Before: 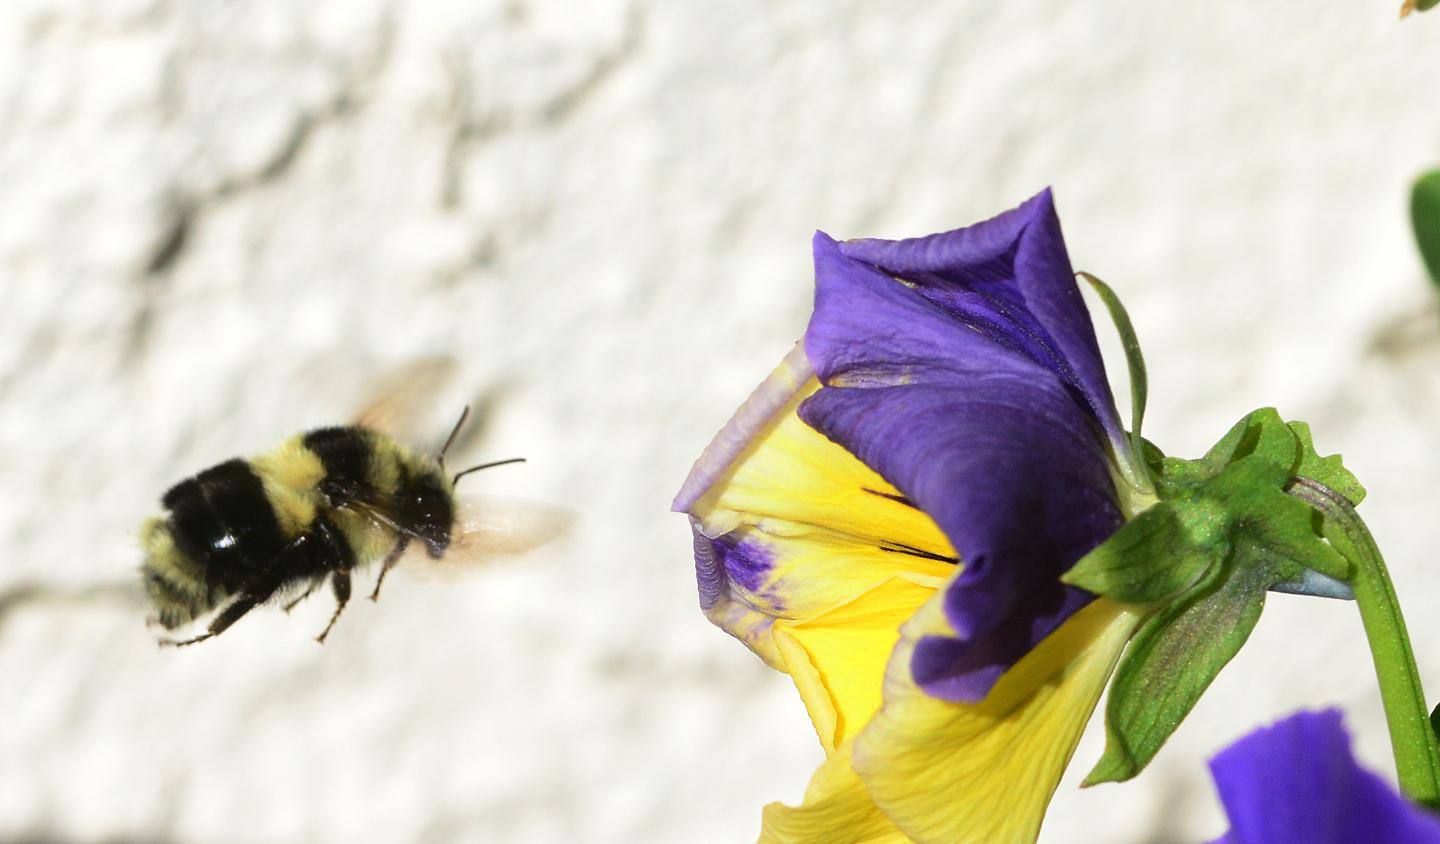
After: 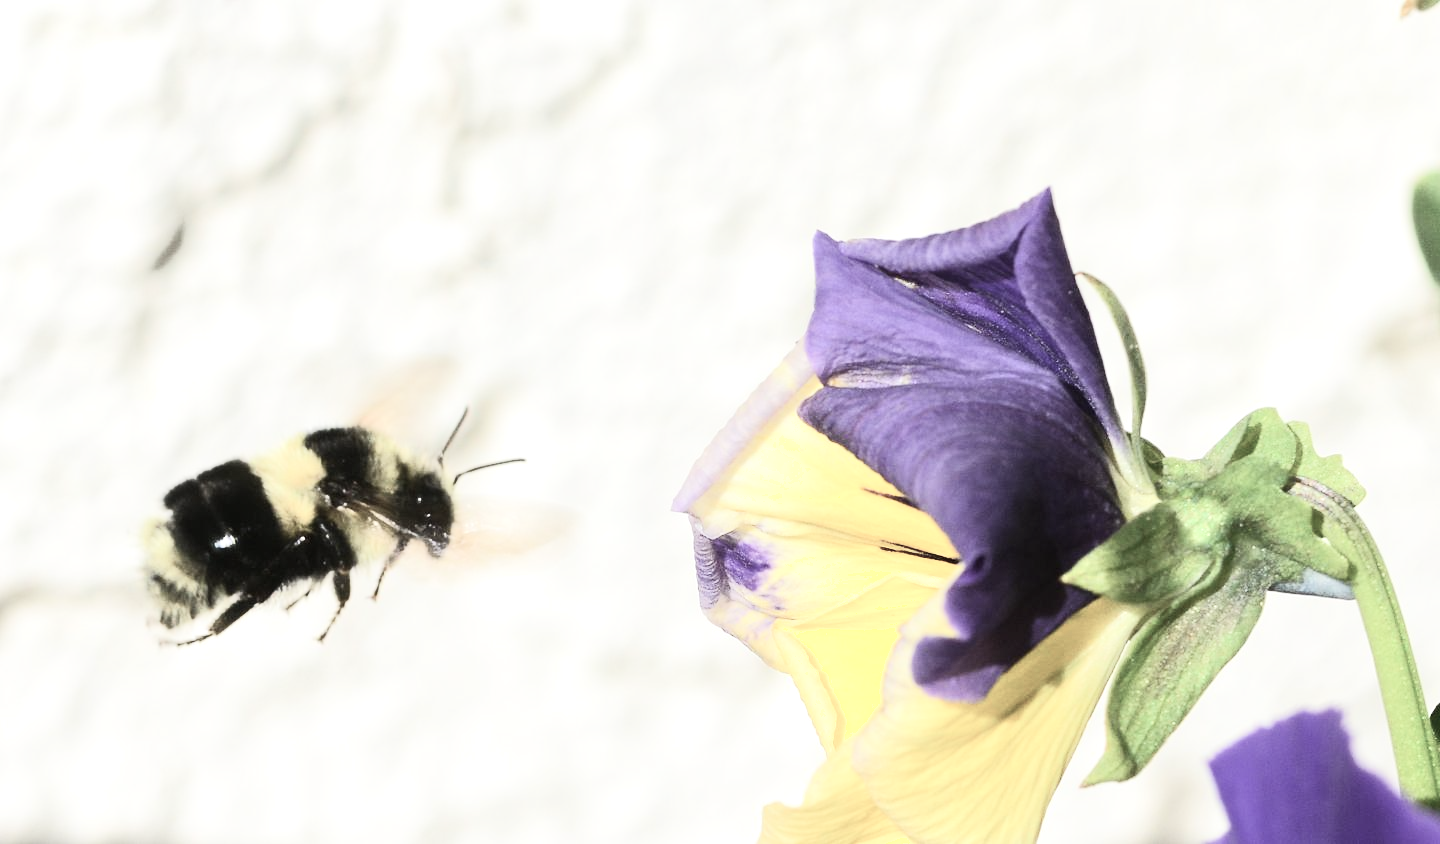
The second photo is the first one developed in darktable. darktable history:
color correction: highlights b* 0.044, saturation 0.787
contrast brightness saturation: contrast 0.096, saturation -0.372
shadows and highlights: shadows -1.56, highlights 39.57
tone equalizer: -7 EV 0.152 EV, -6 EV 0.592 EV, -5 EV 1.12 EV, -4 EV 1.32 EV, -3 EV 1.17 EV, -2 EV 0.6 EV, -1 EV 0.156 EV, edges refinement/feathering 500, mask exposure compensation -1.57 EV, preserve details guided filter
